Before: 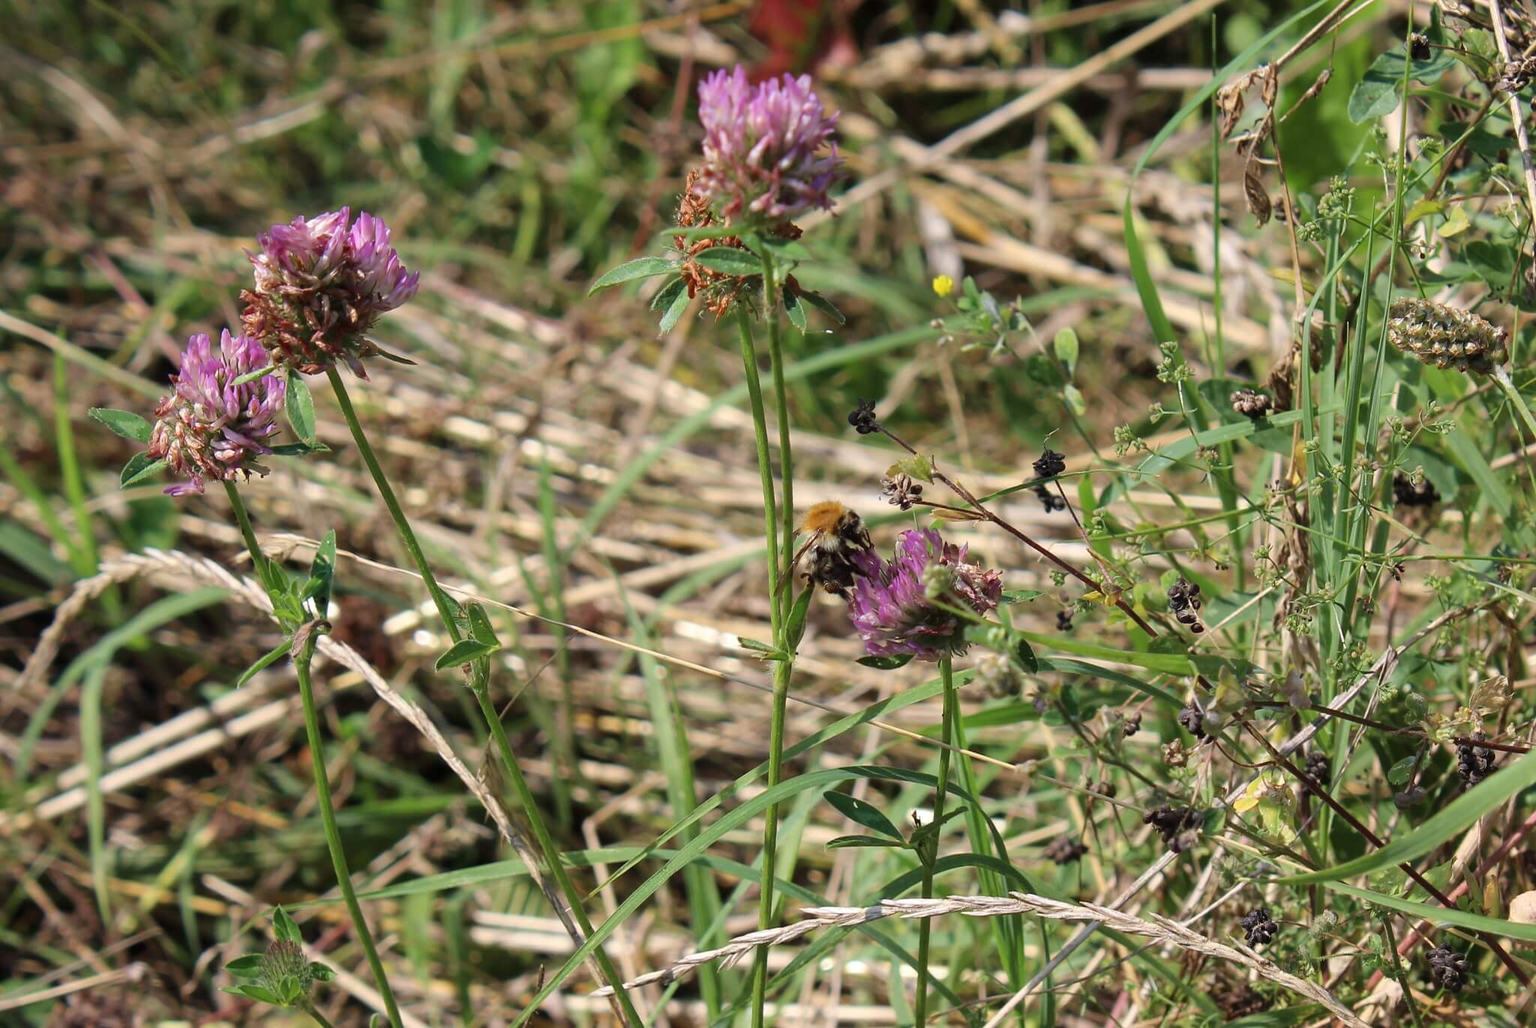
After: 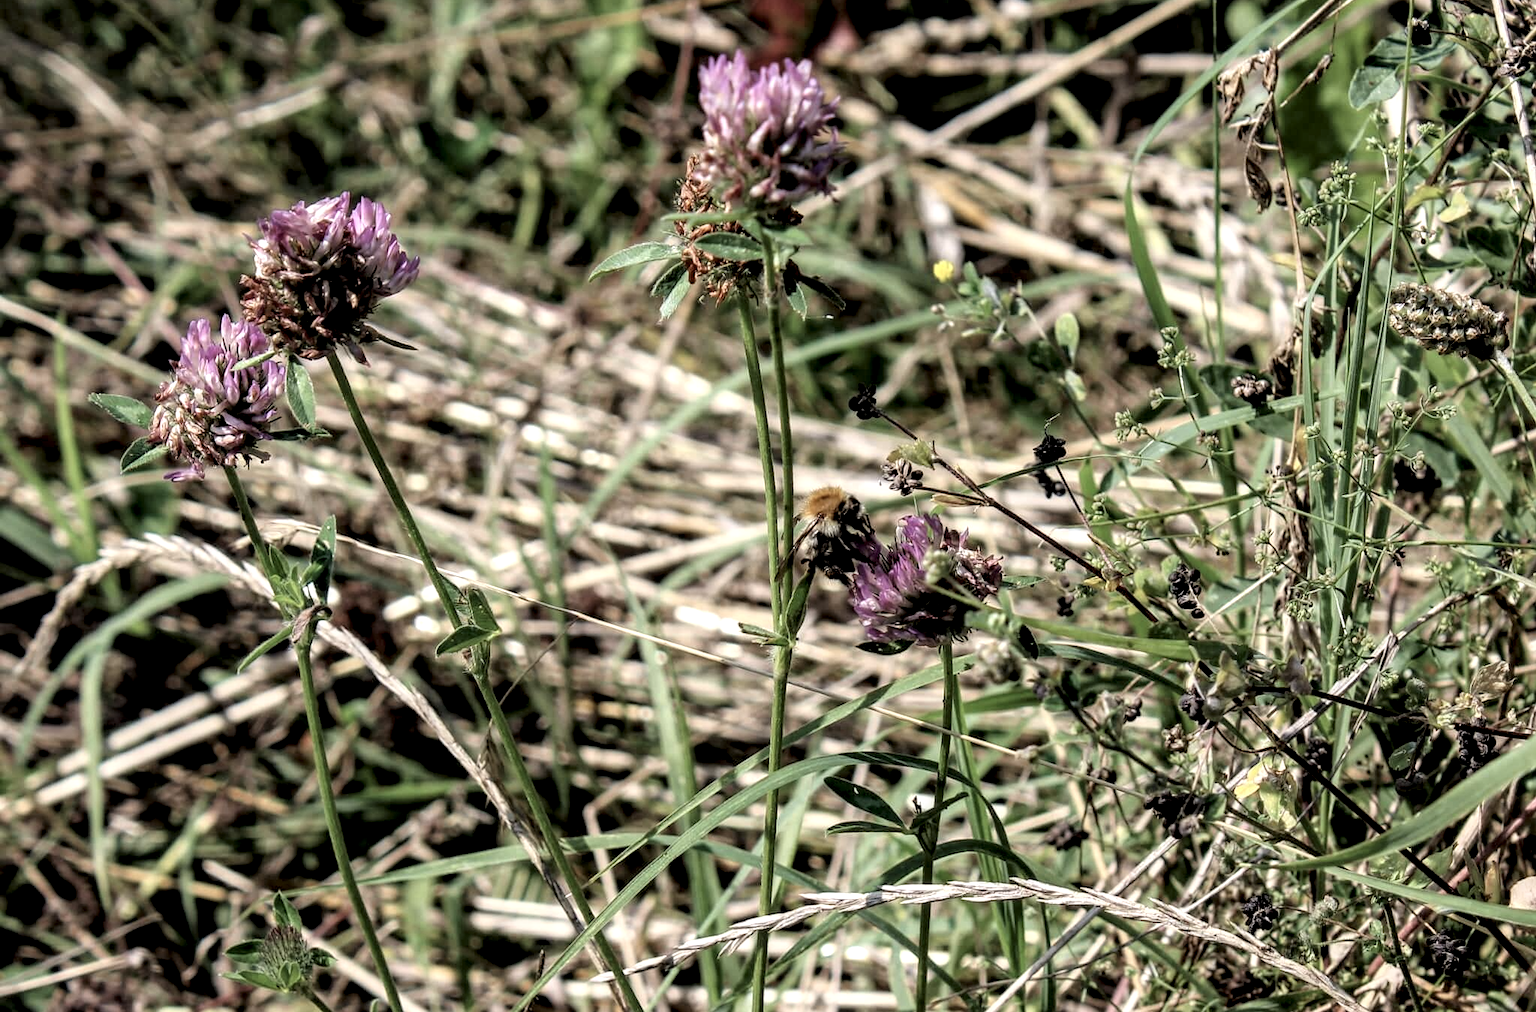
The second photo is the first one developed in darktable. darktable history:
crop: top 1.501%, right 0.015%
contrast brightness saturation: contrast 0.1, saturation -0.292
local contrast: highlights 60%, shadows 59%, detail 160%
filmic rgb: black relative exposure -4.9 EV, white relative exposure 2.83 EV, threshold 5.96 EV, hardness 3.71, enable highlight reconstruction true
